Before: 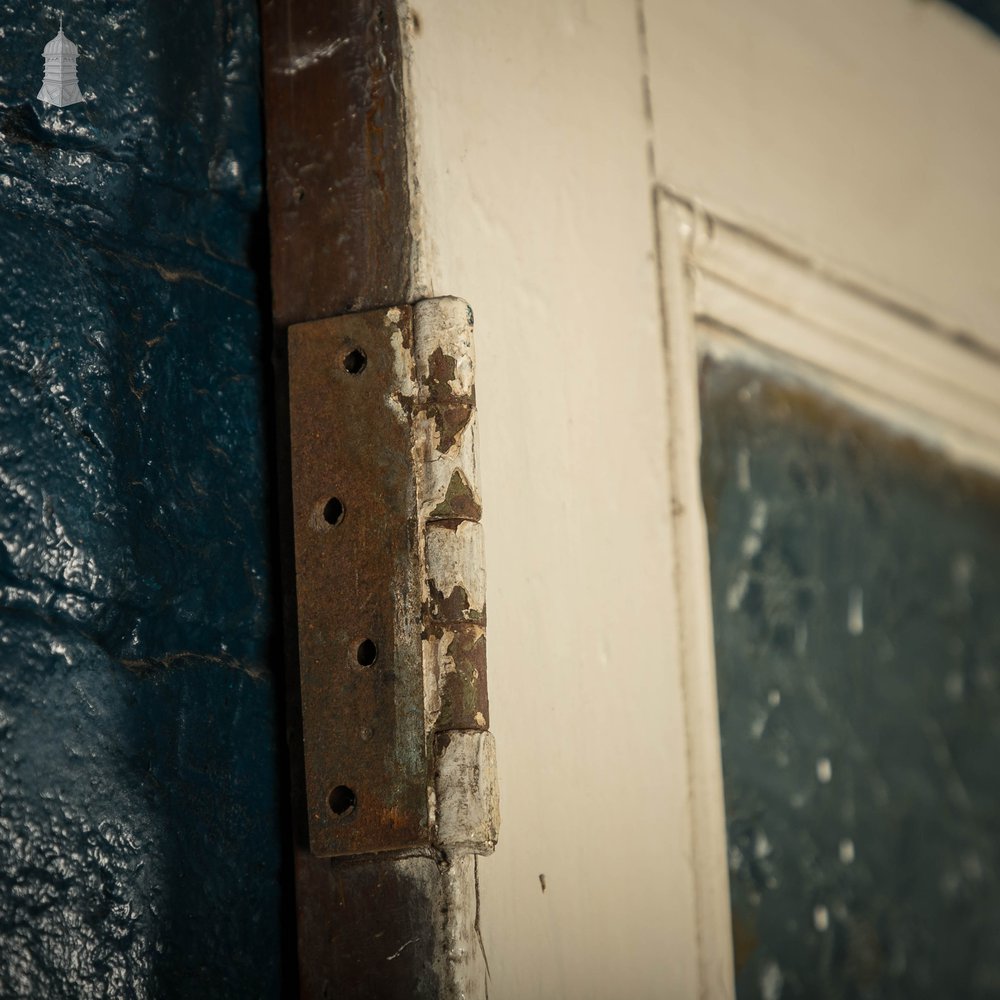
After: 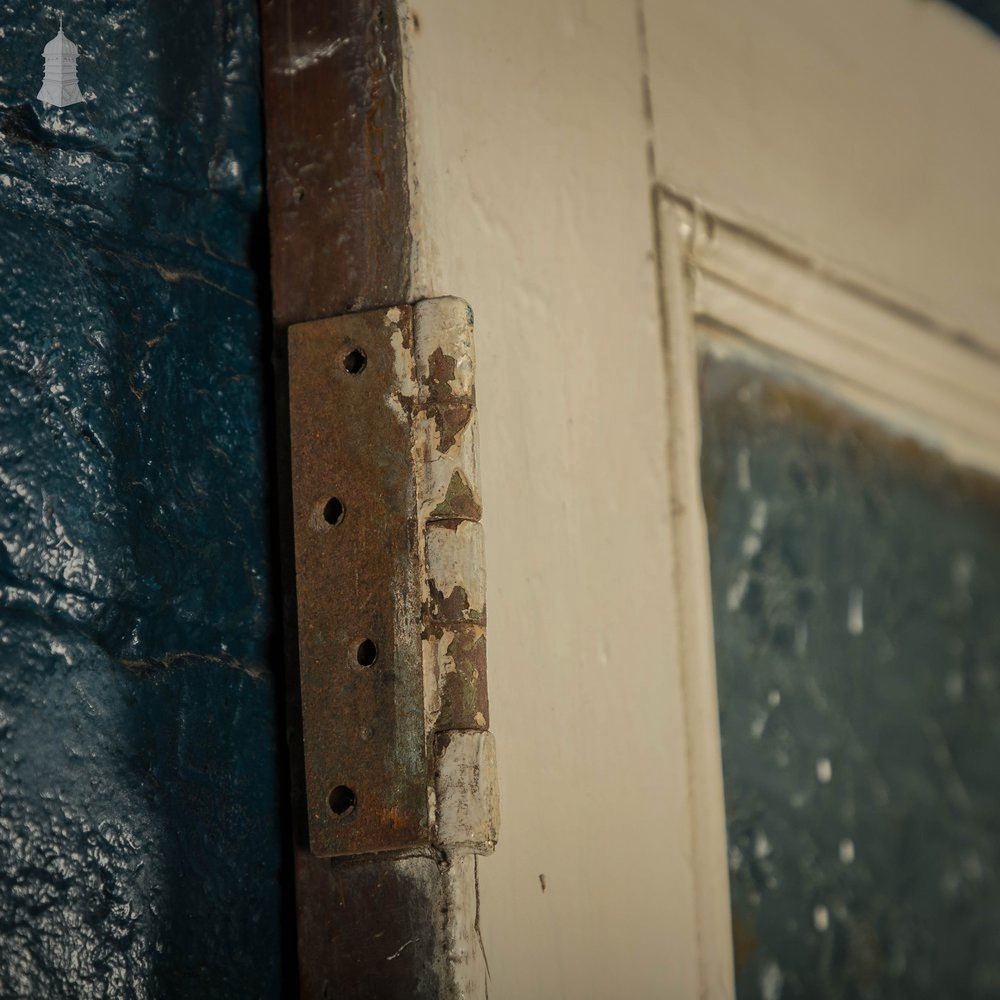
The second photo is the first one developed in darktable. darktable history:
shadows and highlights: shadows 25.96, highlights -70.66
